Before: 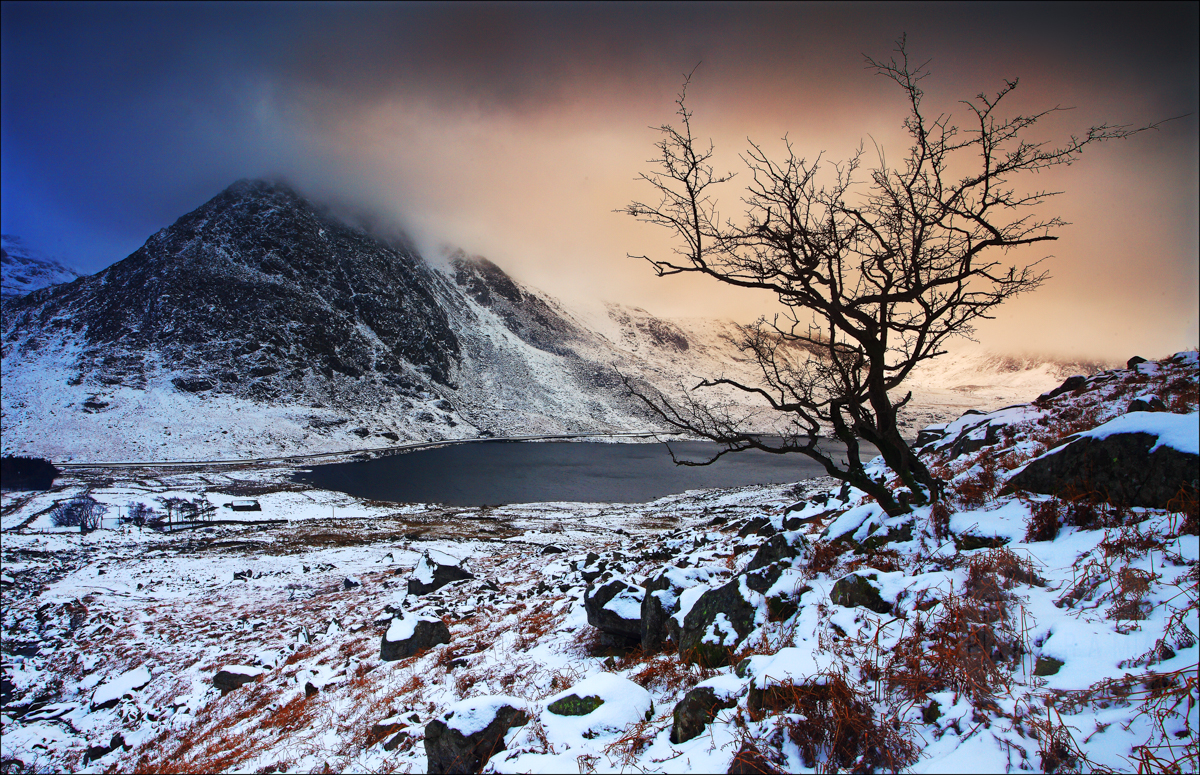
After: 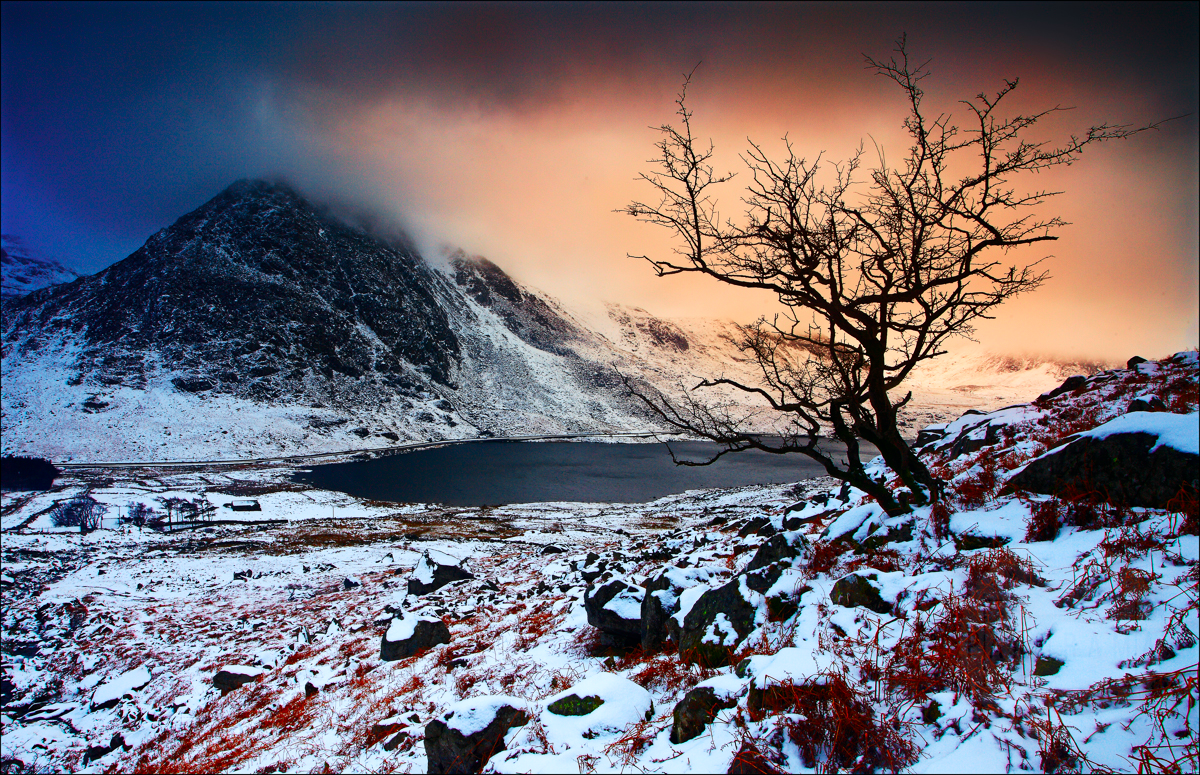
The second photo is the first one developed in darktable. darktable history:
tone curve: curves: ch0 [(0, 0) (0.227, 0.17) (0.766, 0.774) (1, 1)]; ch1 [(0, 0) (0.114, 0.127) (0.437, 0.452) (0.498, 0.495) (0.579, 0.602) (1, 1)]; ch2 [(0, 0) (0.233, 0.259) (0.493, 0.492) (0.568, 0.596) (1, 1)], color space Lab, independent channels, preserve colors none
